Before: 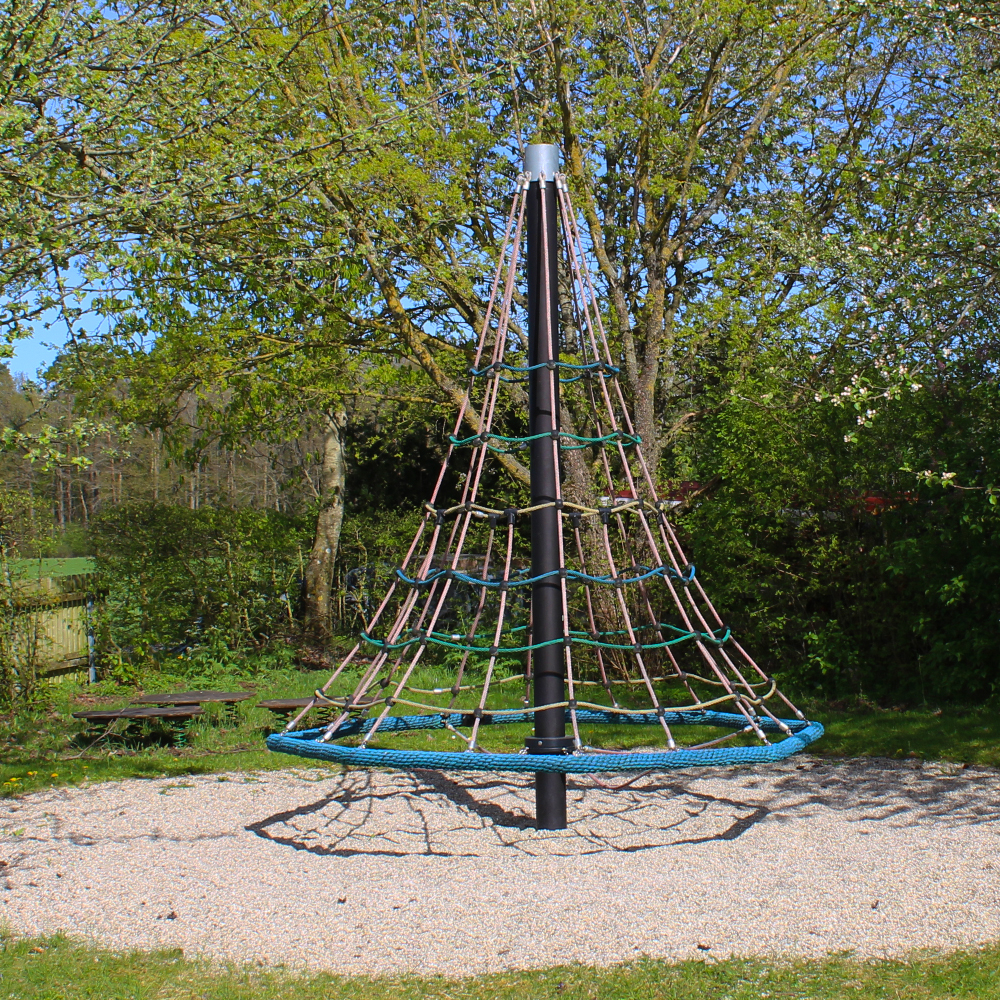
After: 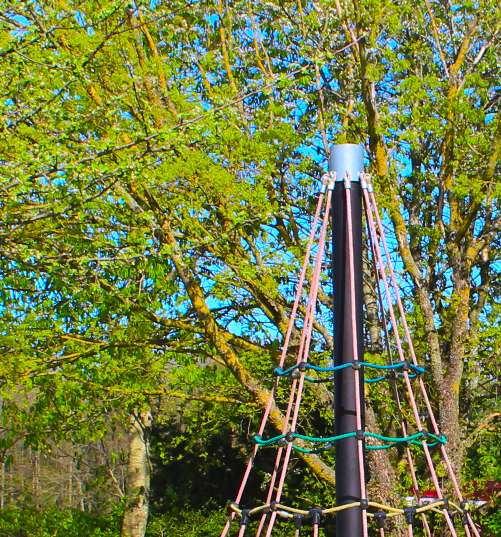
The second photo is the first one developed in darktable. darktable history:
contrast brightness saturation: contrast 0.197, brightness 0.199, saturation 0.8
crop: left 19.572%, right 30.256%, bottom 46.273%
